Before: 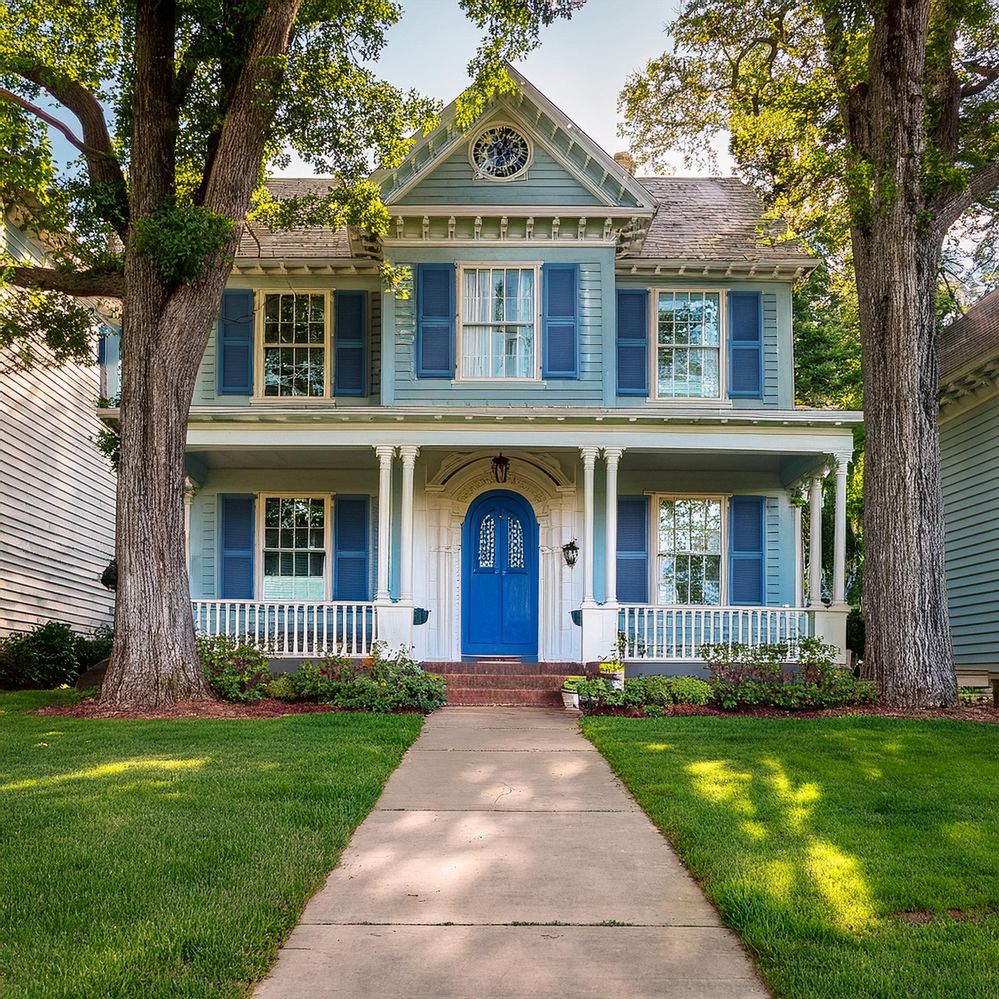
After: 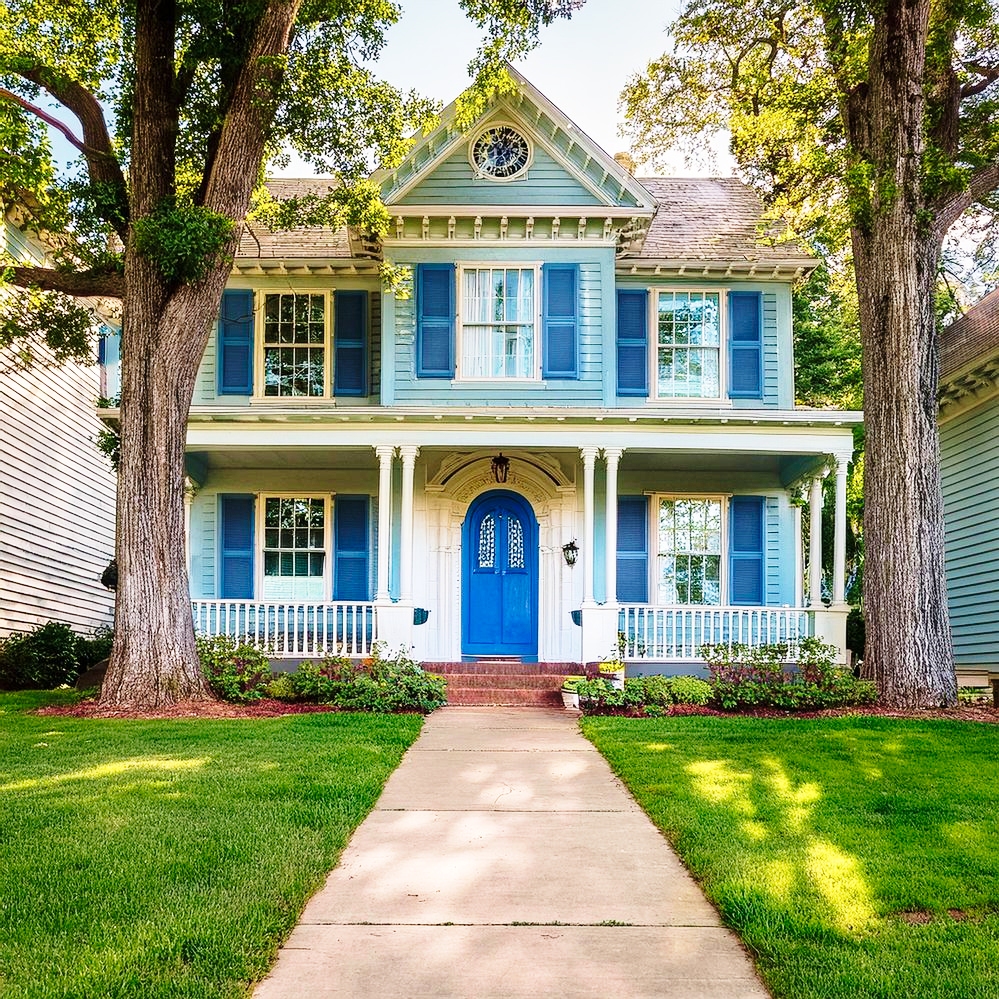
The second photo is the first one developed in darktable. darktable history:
base curve: curves: ch0 [(0, 0) (0.028, 0.03) (0.121, 0.232) (0.46, 0.748) (0.859, 0.968) (1, 1)], preserve colors none
velvia: strength 30%
